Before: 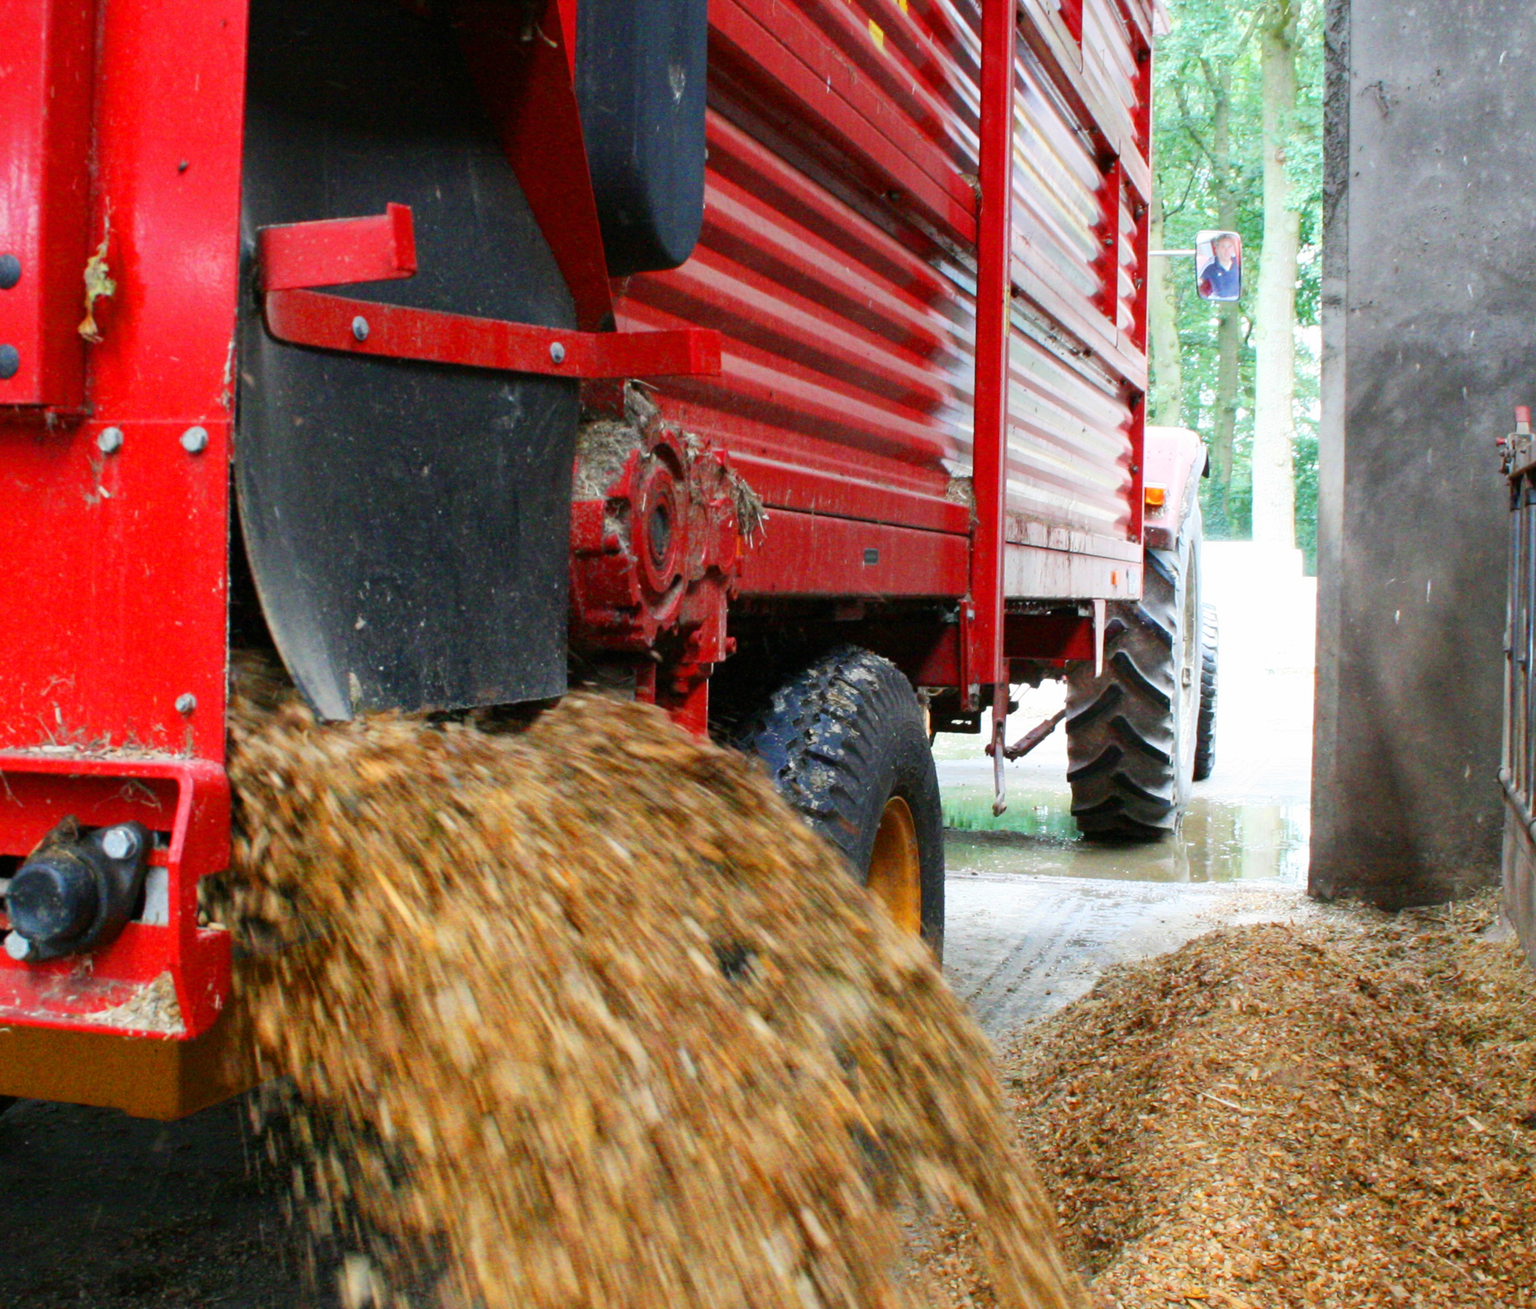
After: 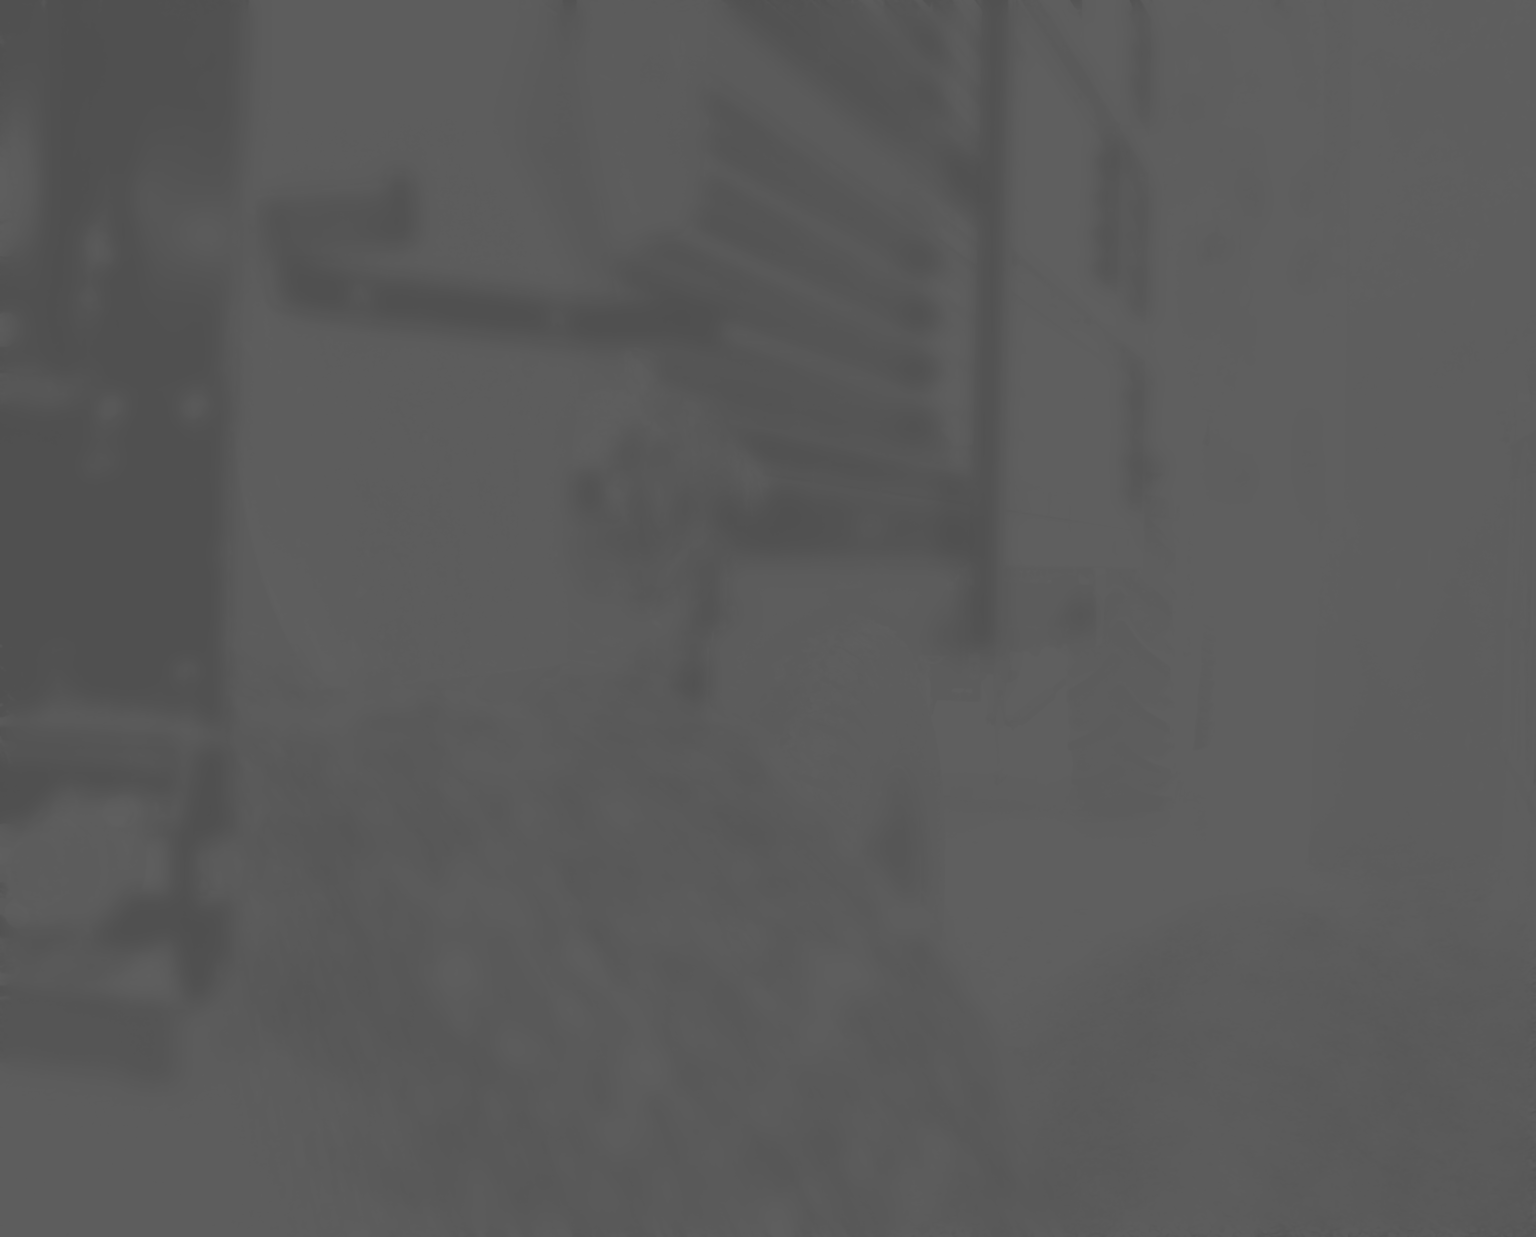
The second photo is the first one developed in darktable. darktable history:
shadows and highlights: radius 125.46, shadows 21.19, highlights -21.19, low approximation 0.01
monochrome: on, module defaults
color correction: highlights a* -9.35, highlights b* -23.15
base curve: curves: ch0 [(0, 0) (0.007, 0.004) (0.027, 0.03) (0.046, 0.07) (0.207, 0.54) (0.442, 0.872) (0.673, 0.972) (1, 1)], preserve colors none
crop and rotate: top 2.479%, bottom 3.018%
contrast brightness saturation: contrast -0.99, brightness -0.17, saturation 0.75
haze removal: compatibility mode true, adaptive false
tone equalizer: -7 EV 0.13 EV, smoothing diameter 25%, edges refinement/feathering 10, preserve details guided filter
